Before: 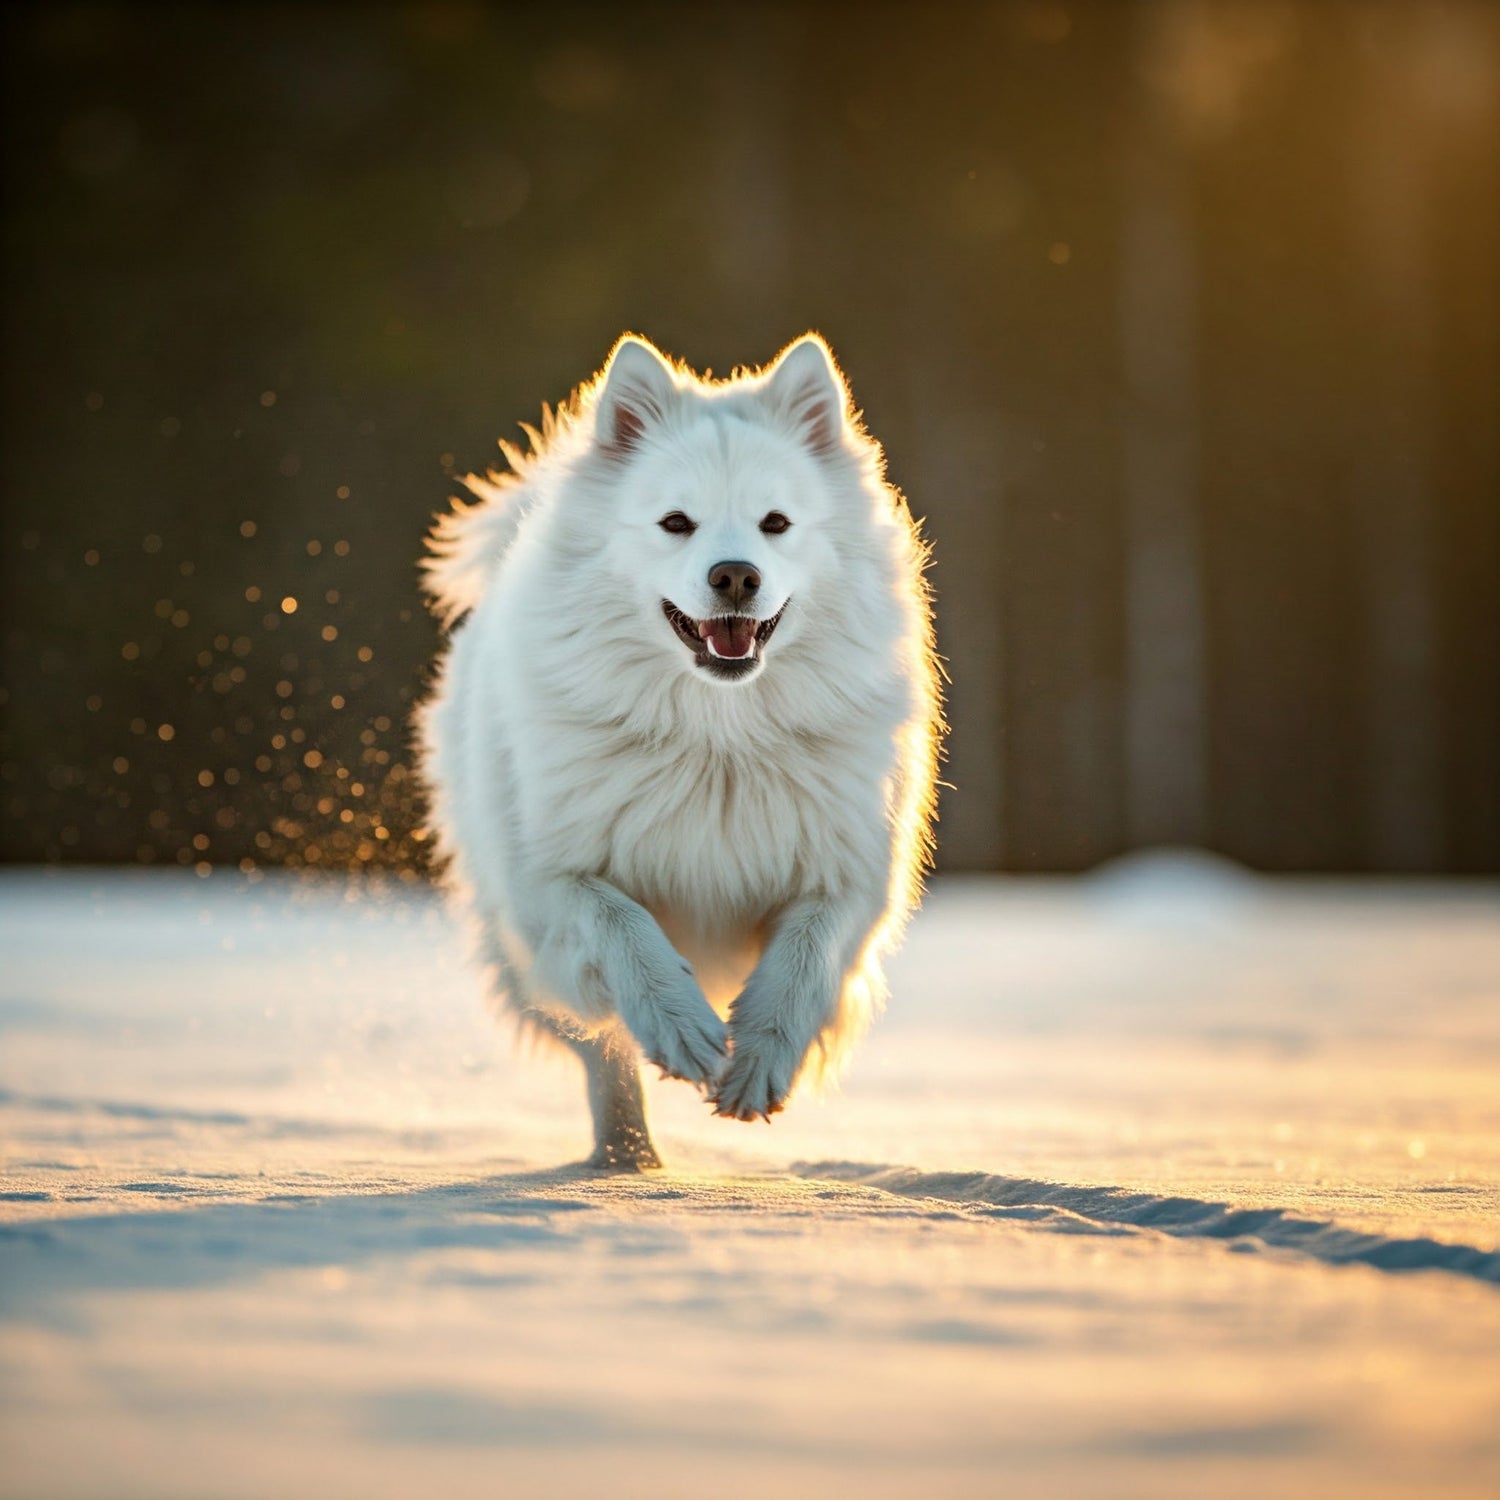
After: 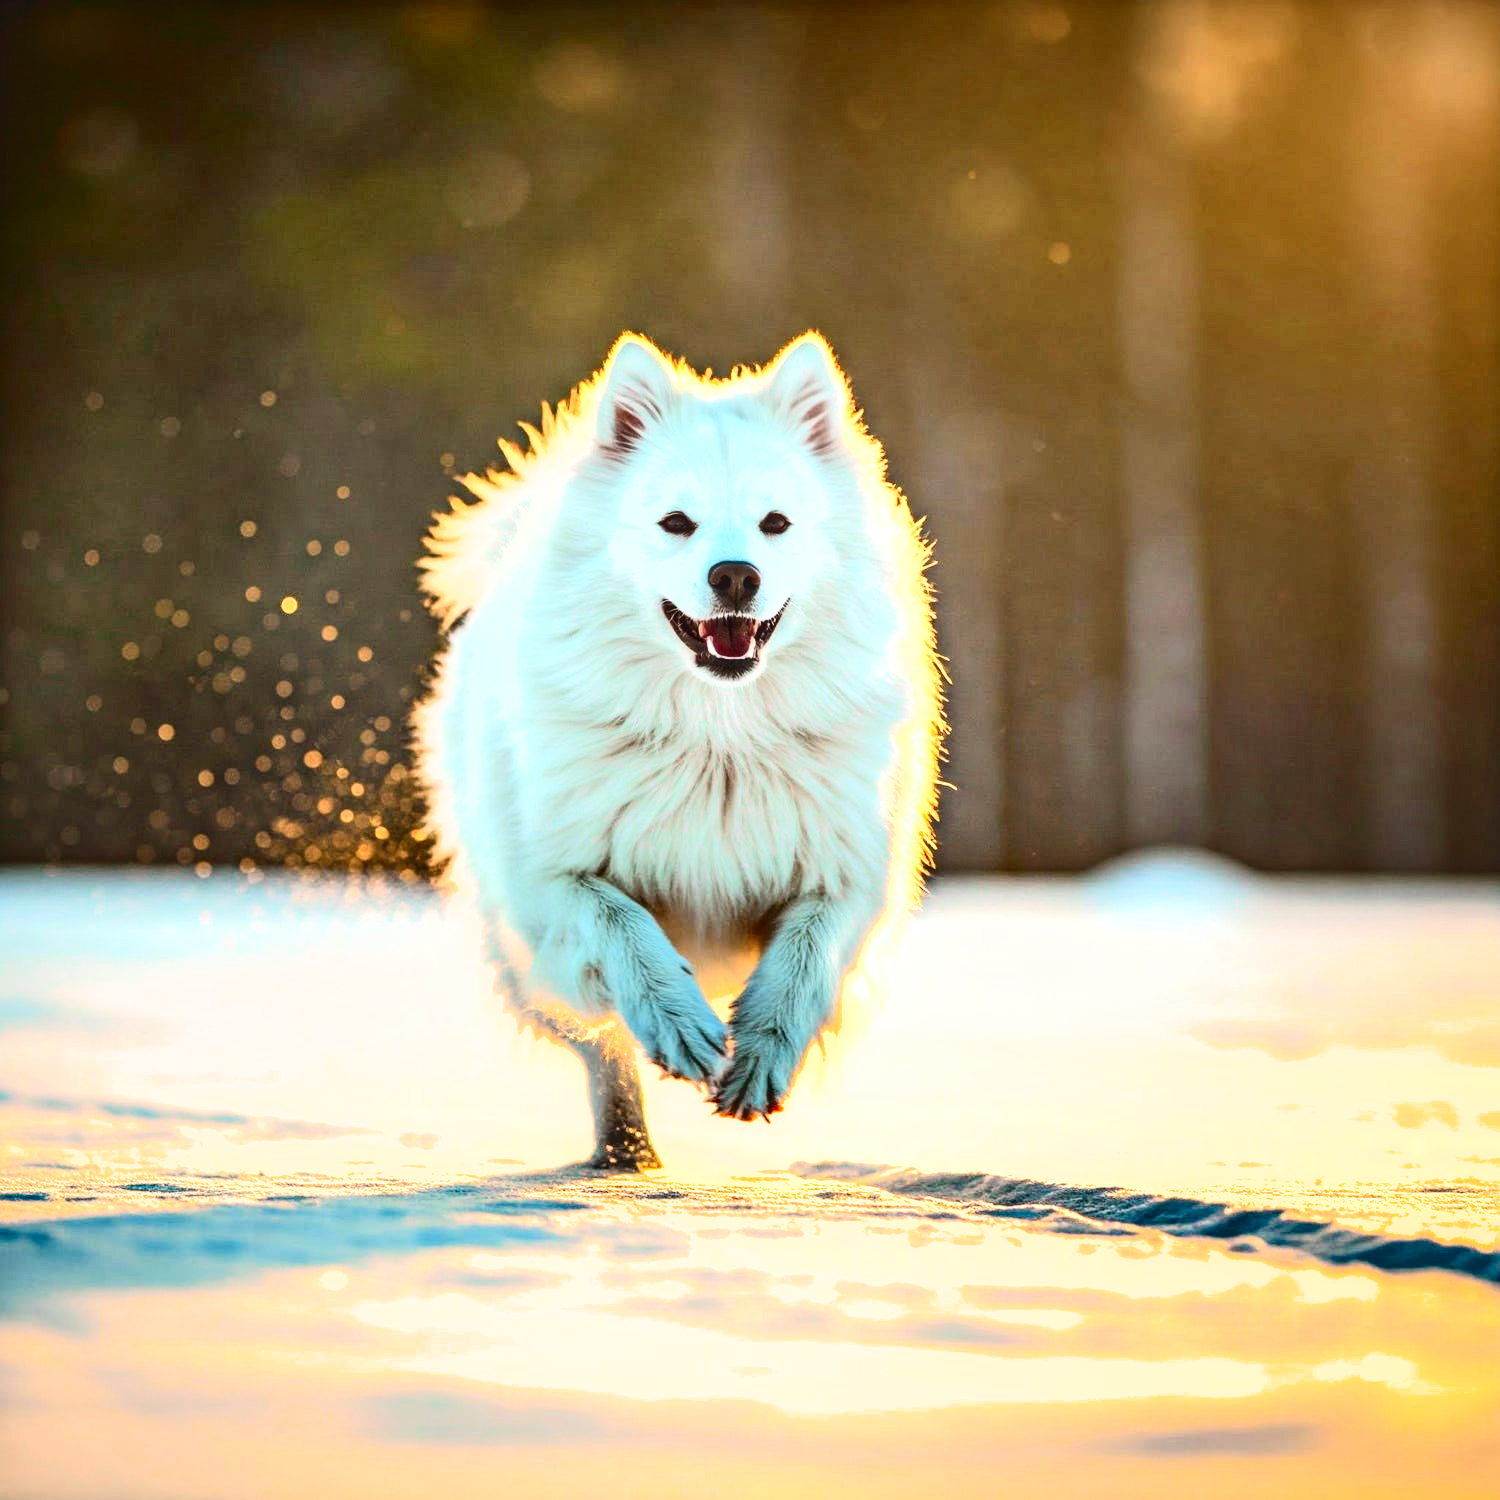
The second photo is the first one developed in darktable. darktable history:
shadows and highlights: low approximation 0.01, soften with gaussian
exposure: black level correction 0, exposure 1 EV, compensate exposure bias true, compensate highlight preservation false
local contrast: detail 130%
tone curve: curves: ch0 [(0, 0.031) (0.139, 0.084) (0.311, 0.278) (0.495, 0.544) (0.718, 0.816) (0.841, 0.909) (1, 0.967)]; ch1 [(0, 0) (0.272, 0.249) (0.388, 0.385) (0.479, 0.456) (0.495, 0.497) (0.538, 0.55) (0.578, 0.595) (0.707, 0.778) (1, 1)]; ch2 [(0, 0) (0.125, 0.089) (0.353, 0.329) (0.443, 0.408) (0.502, 0.495) (0.56, 0.553) (0.608, 0.631) (1, 1)], color space Lab, independent channels, preserve colors none
